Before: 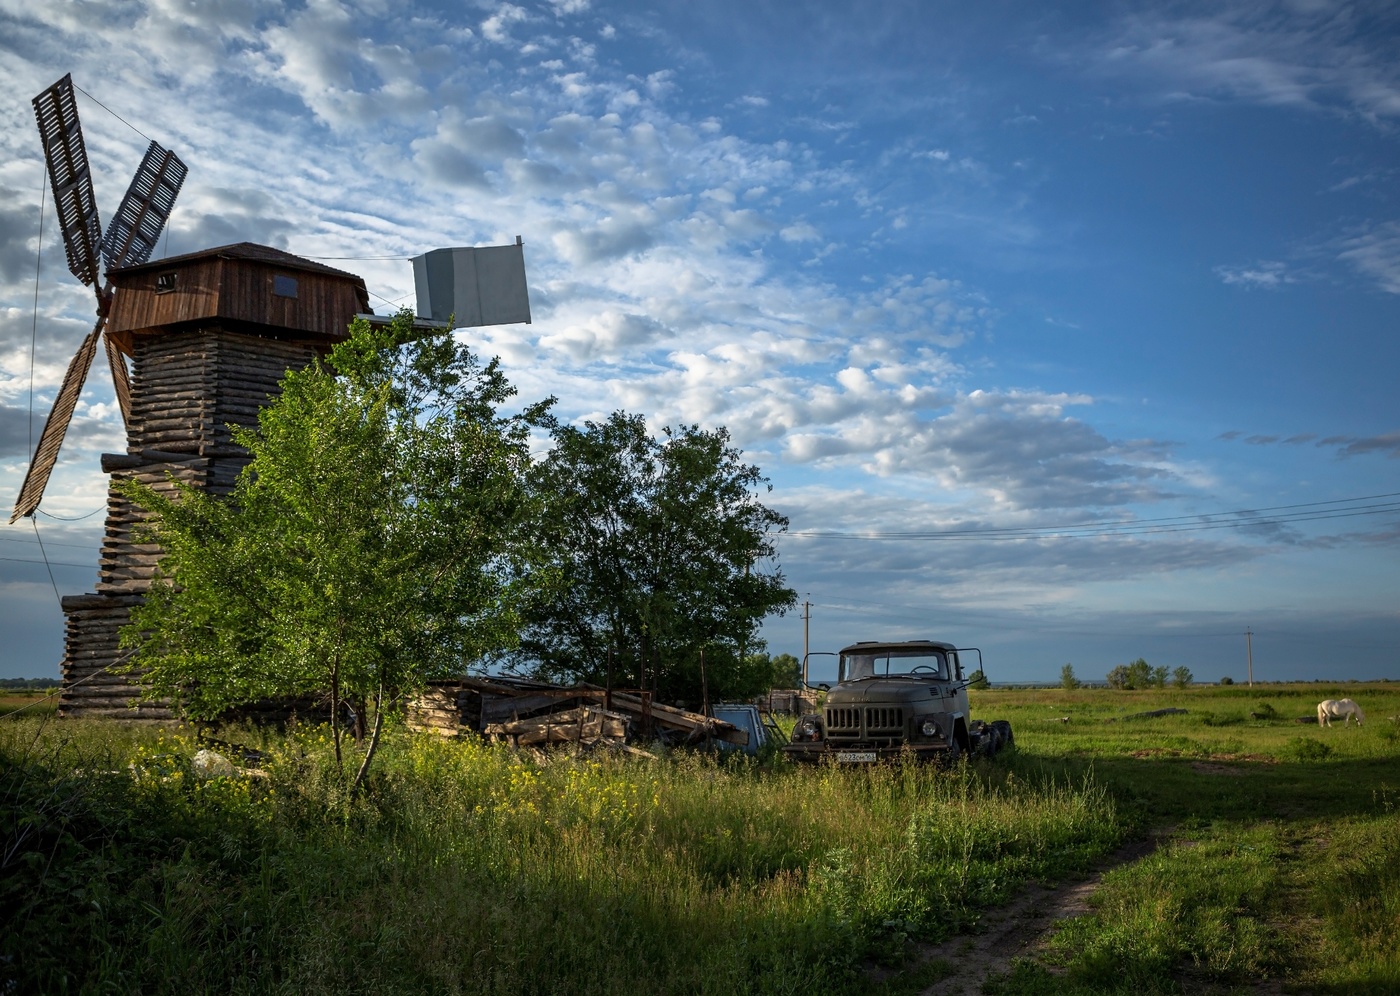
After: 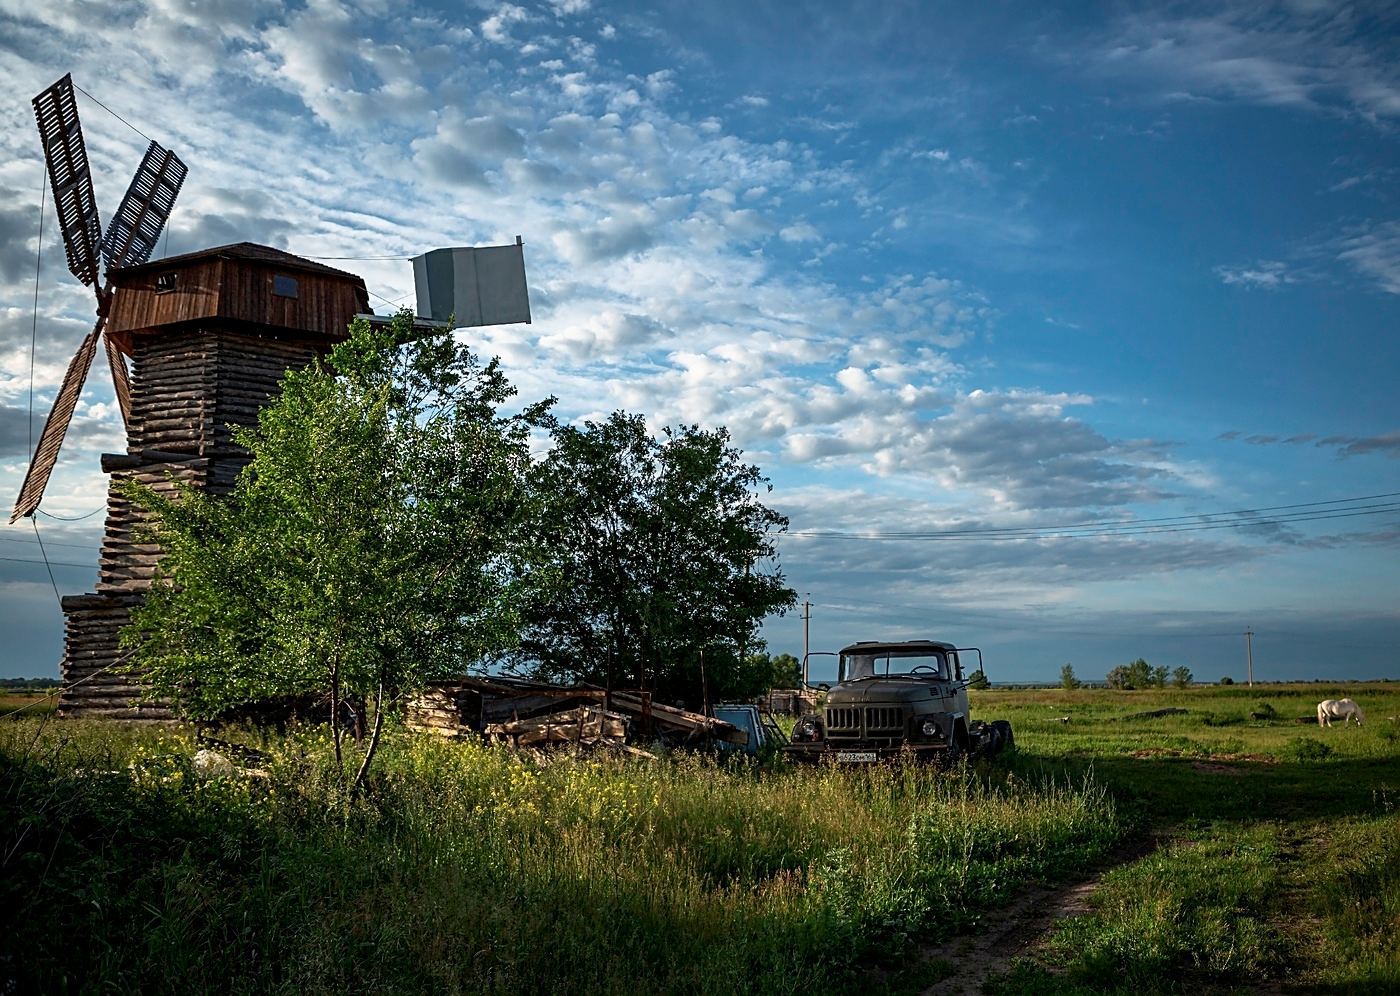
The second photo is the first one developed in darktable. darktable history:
sharpen: on, module defaults
contrast brightness saturation: contrast 0.11, saturation -0.17
